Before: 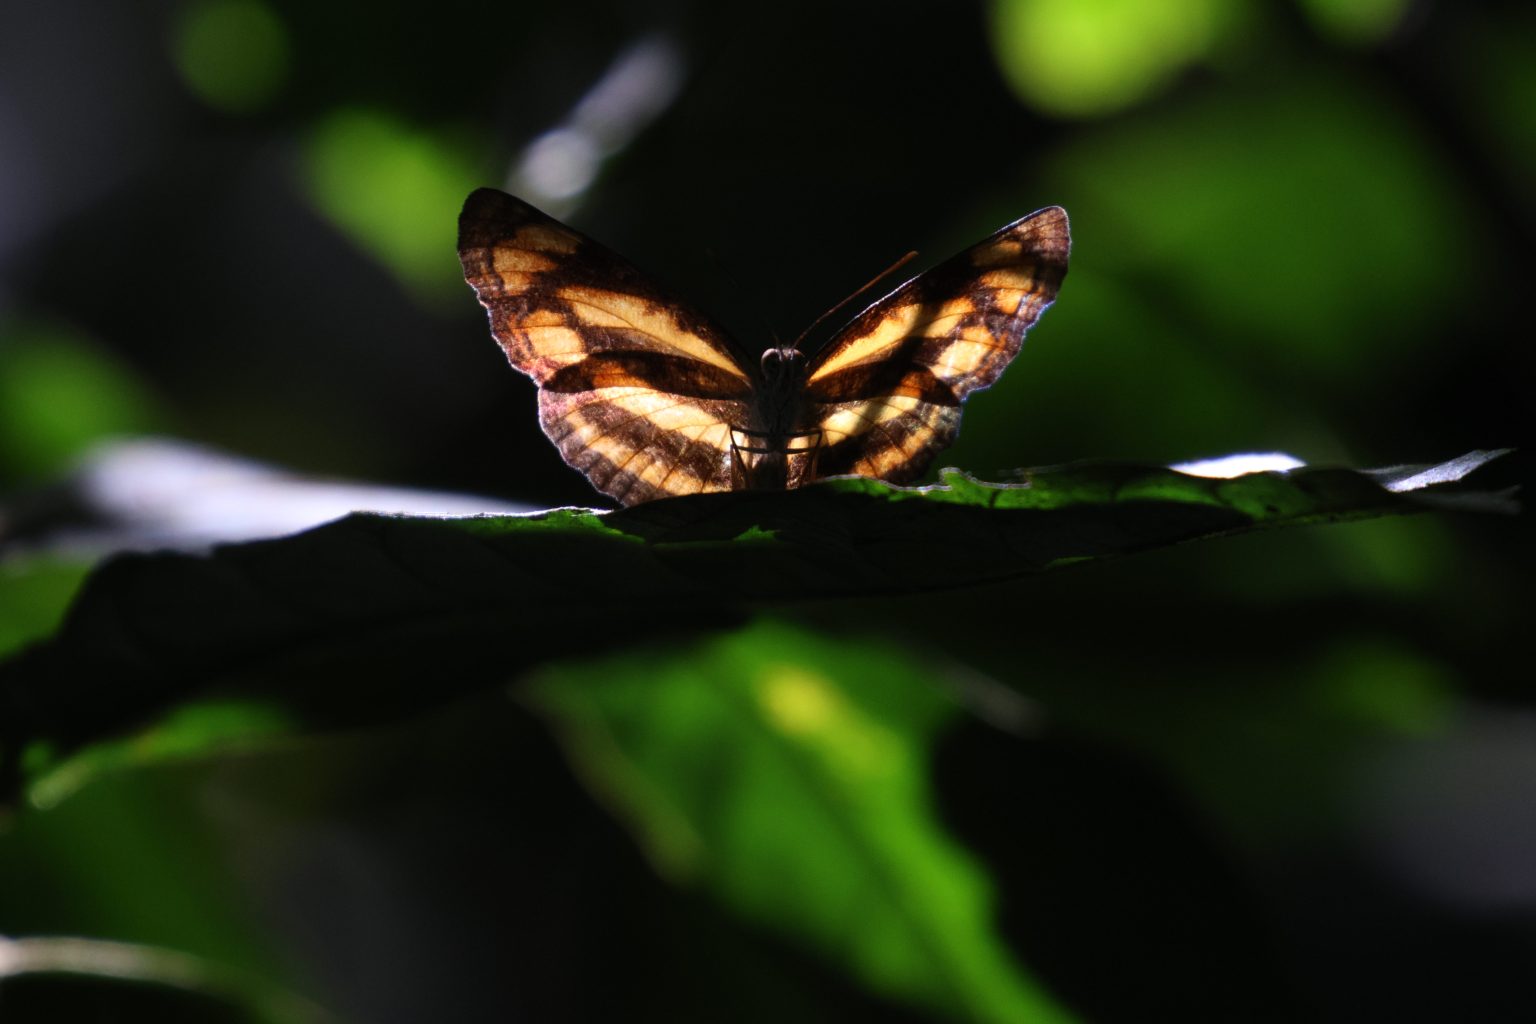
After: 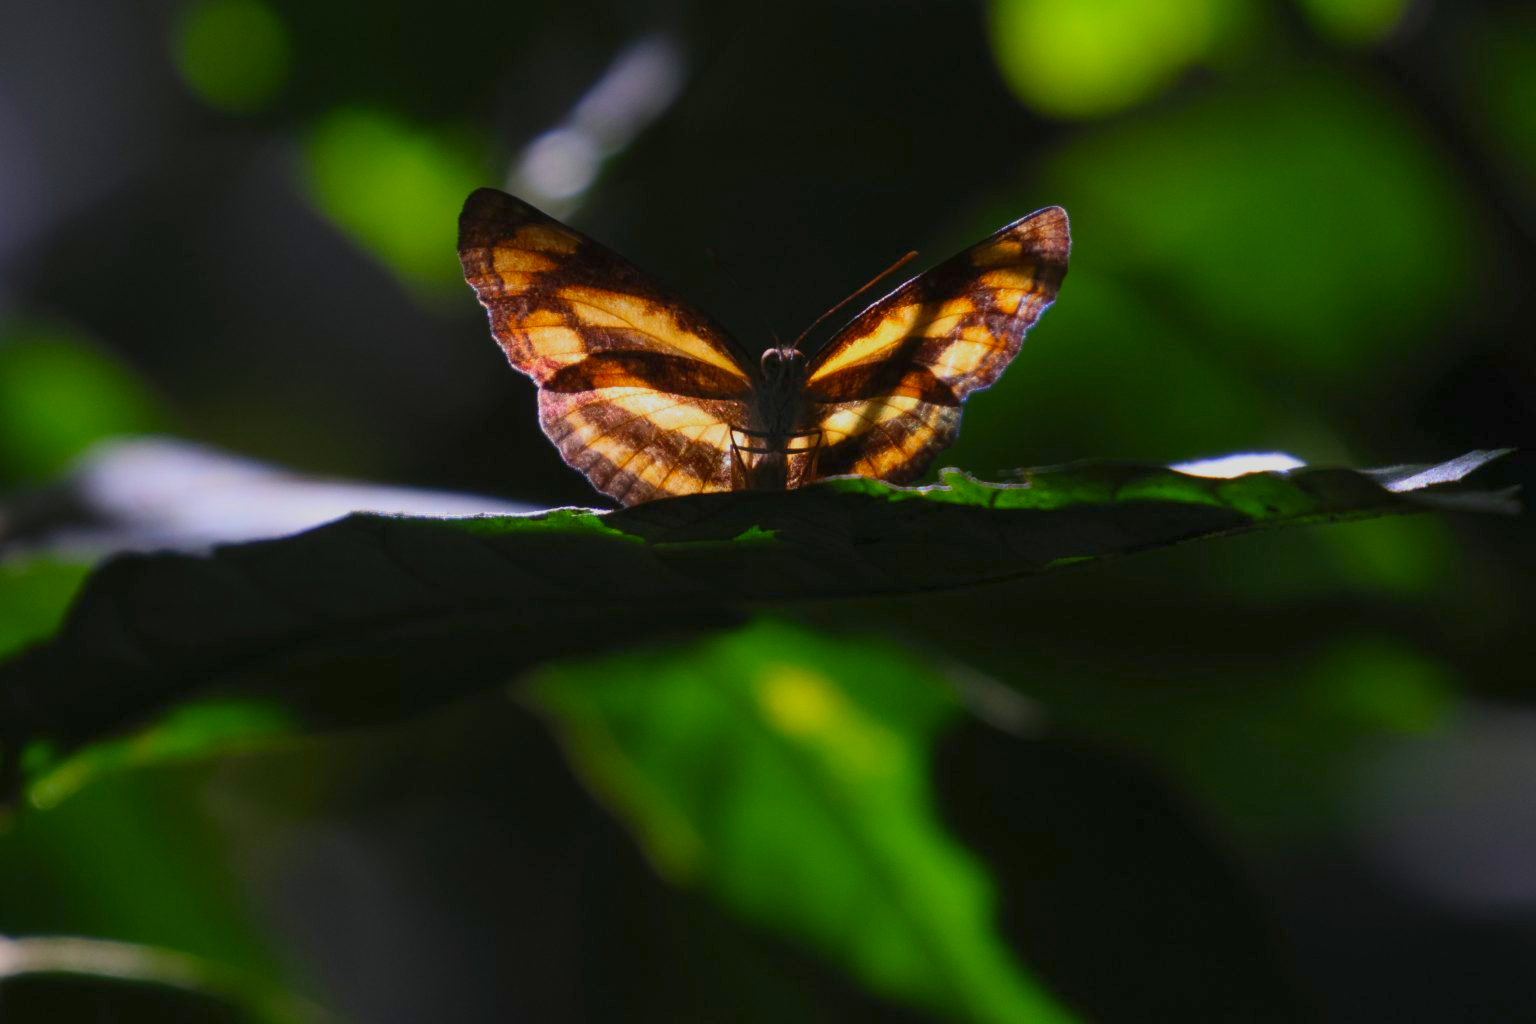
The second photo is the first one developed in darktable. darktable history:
color balance rgb: perceptual saturation grading › global saturation 25.658%, contrast -20.556%
